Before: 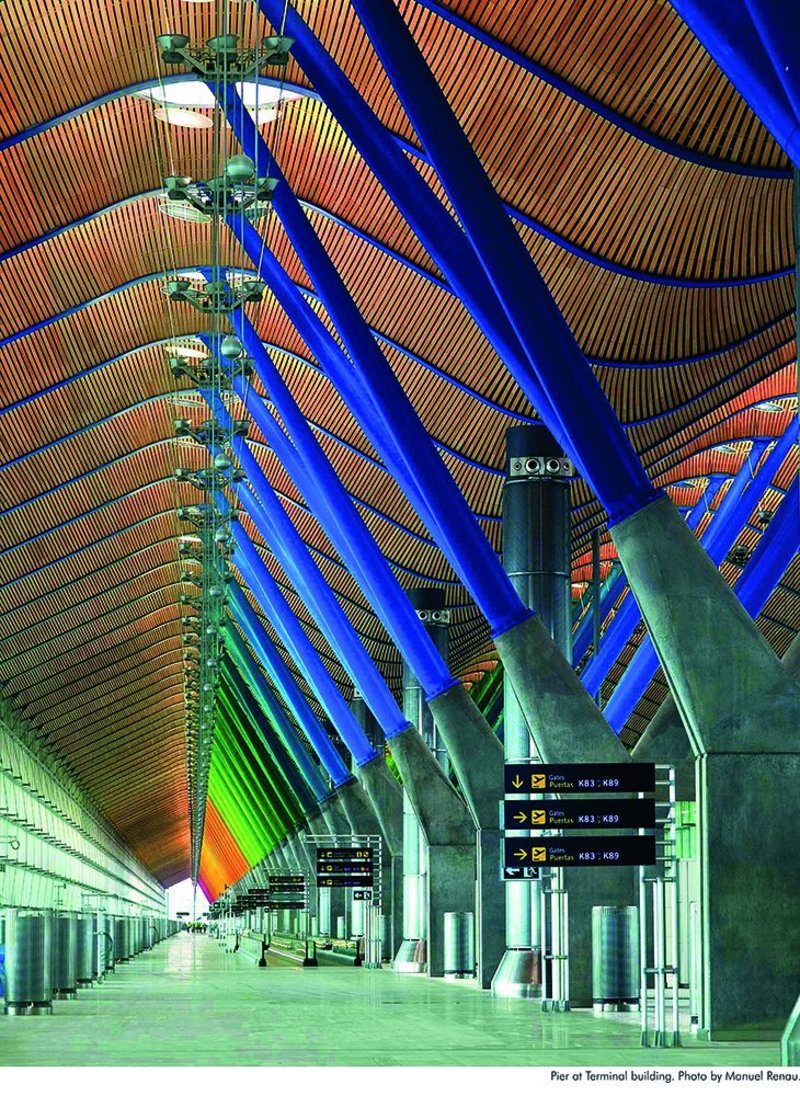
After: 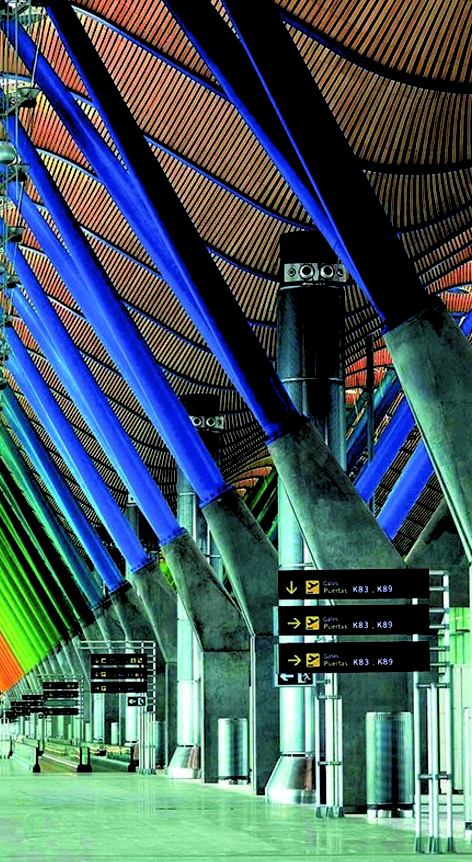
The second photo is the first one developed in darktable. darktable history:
rgb levels: levels [[0.029, 0.461, 0.922], [0, 0.5, 1], [0, 0.5, 1]]
crop and rotate: left 28.256%, top 17.734%, right 12.656%, bottom 3.573%
